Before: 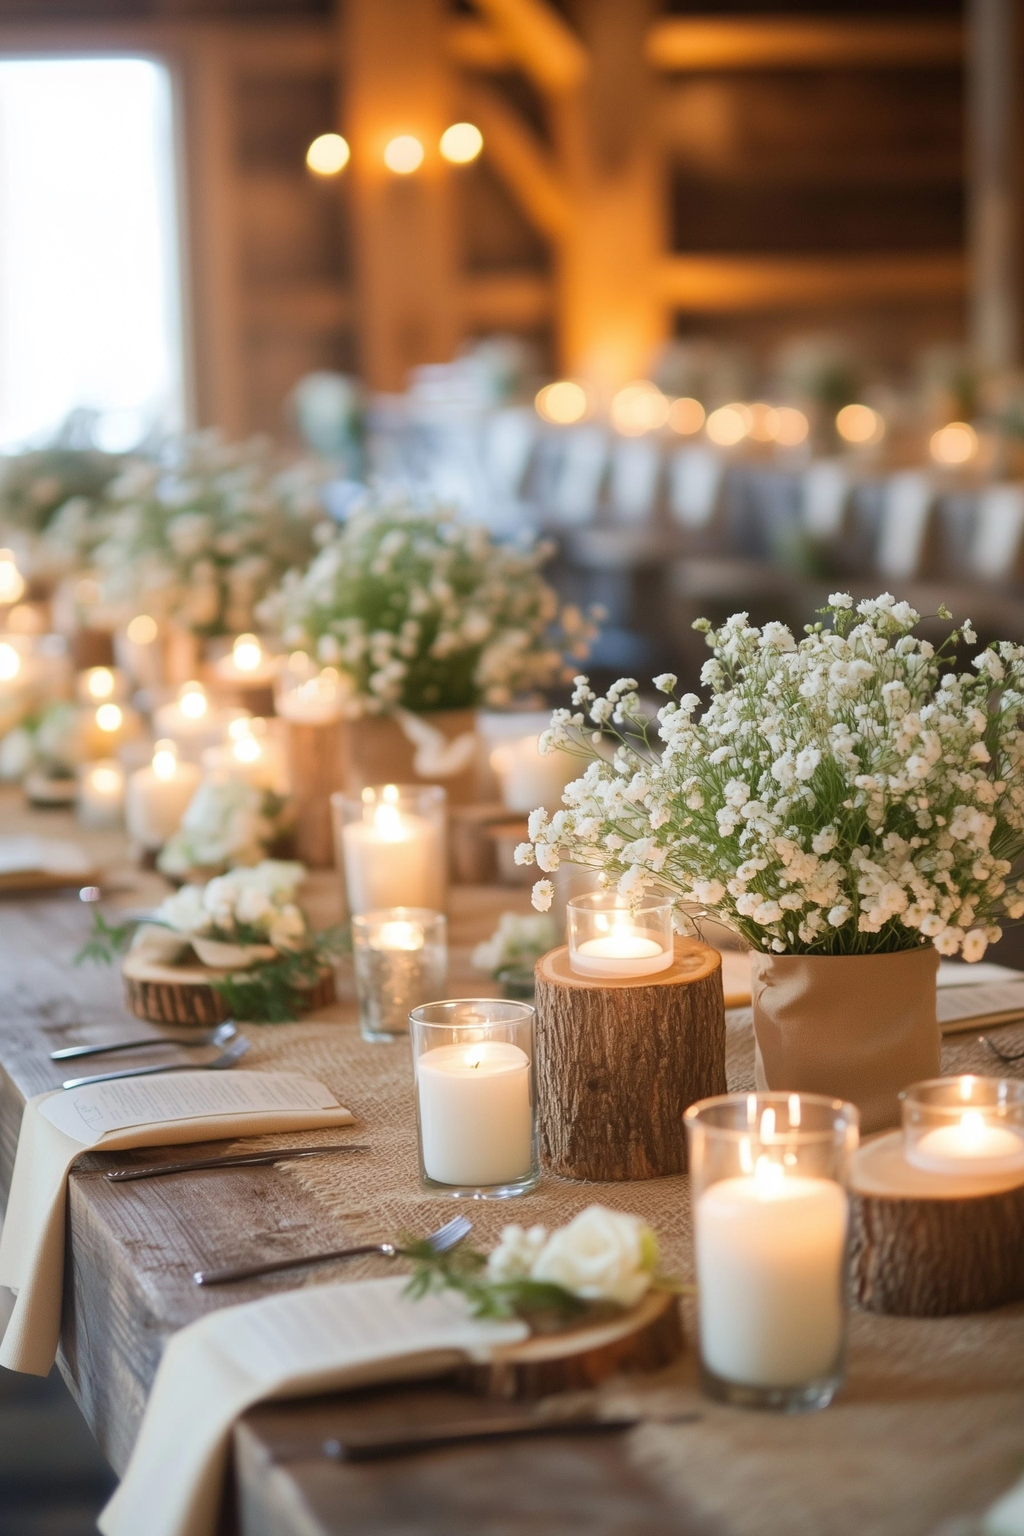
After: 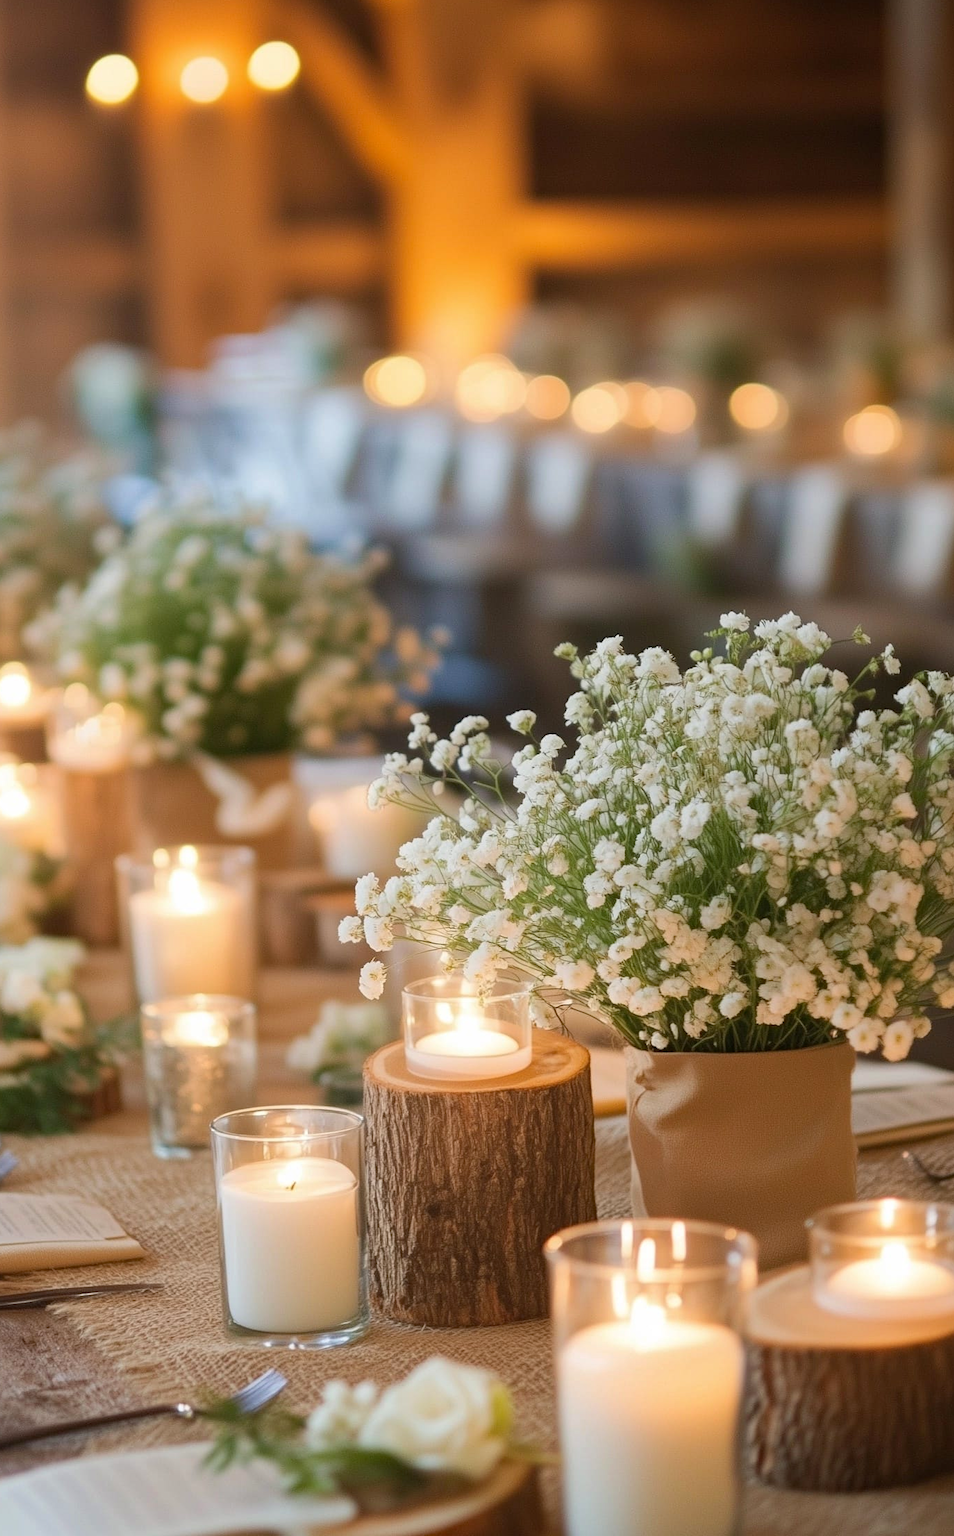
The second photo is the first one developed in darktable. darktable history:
haze removal: adaptive false
crop: left 23.095%, top 5.827%, bottom 11.854%
